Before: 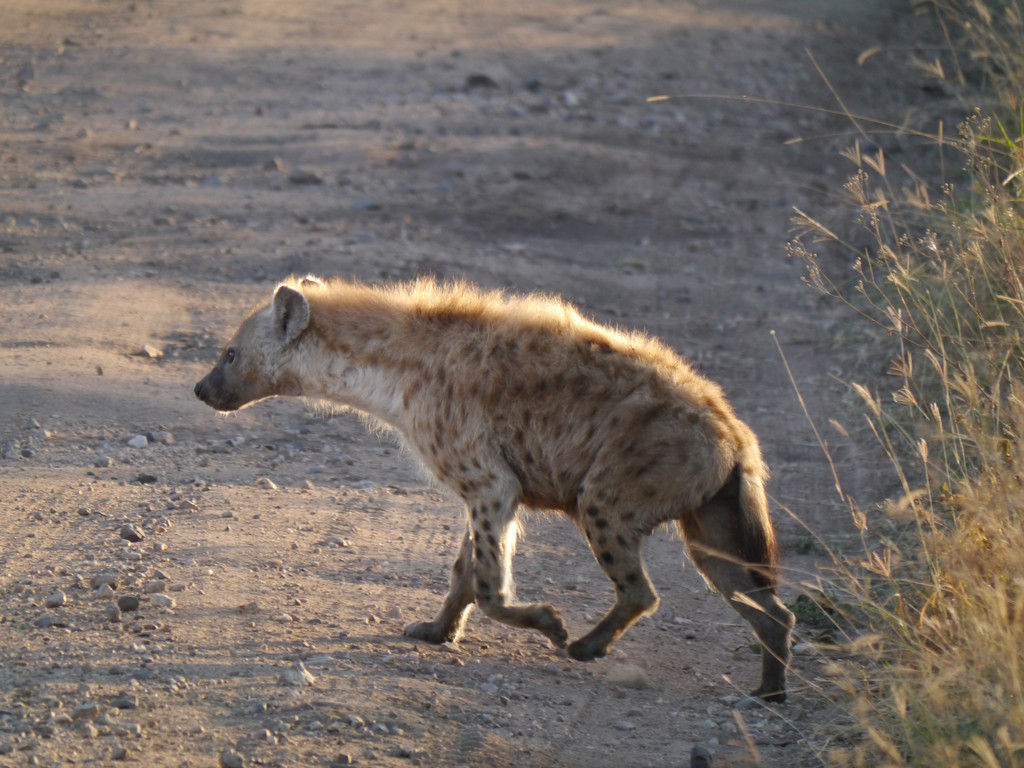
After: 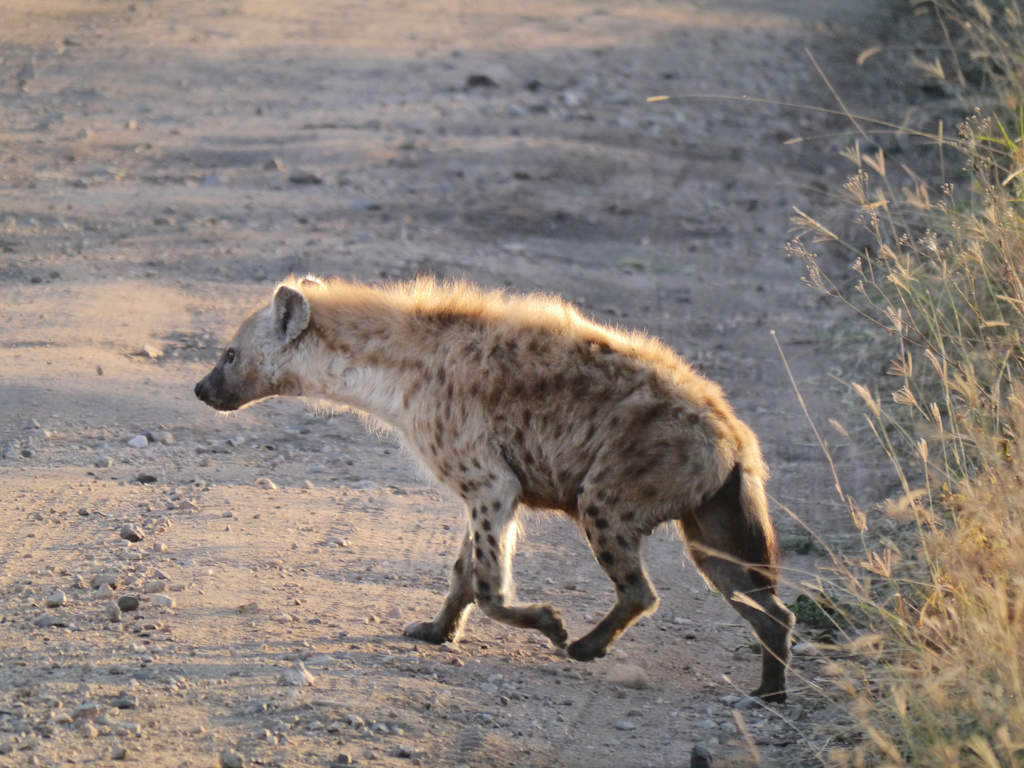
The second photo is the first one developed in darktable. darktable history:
tone curve: curves: ch0 [(0, 0) (0.003, 0.064) (0.011, 0.065) (0.025, 0.061) (0.044, 0.068) (0.069, 0.083) (0.1, 0.102) (0.136, 0.126) (0.177, 0.172) (0.224, 0.225) (0.277, 0.306) (0.335, 0.397) (0.399, 0.483) (0.468, 0.56) (0.543, 0.634) (0.623, 0.708) (0.709, 0.77) (0.801, 0.832) (0.898, 0.899) (1, 1)], color space Lab, independent channels, preserve colors none
